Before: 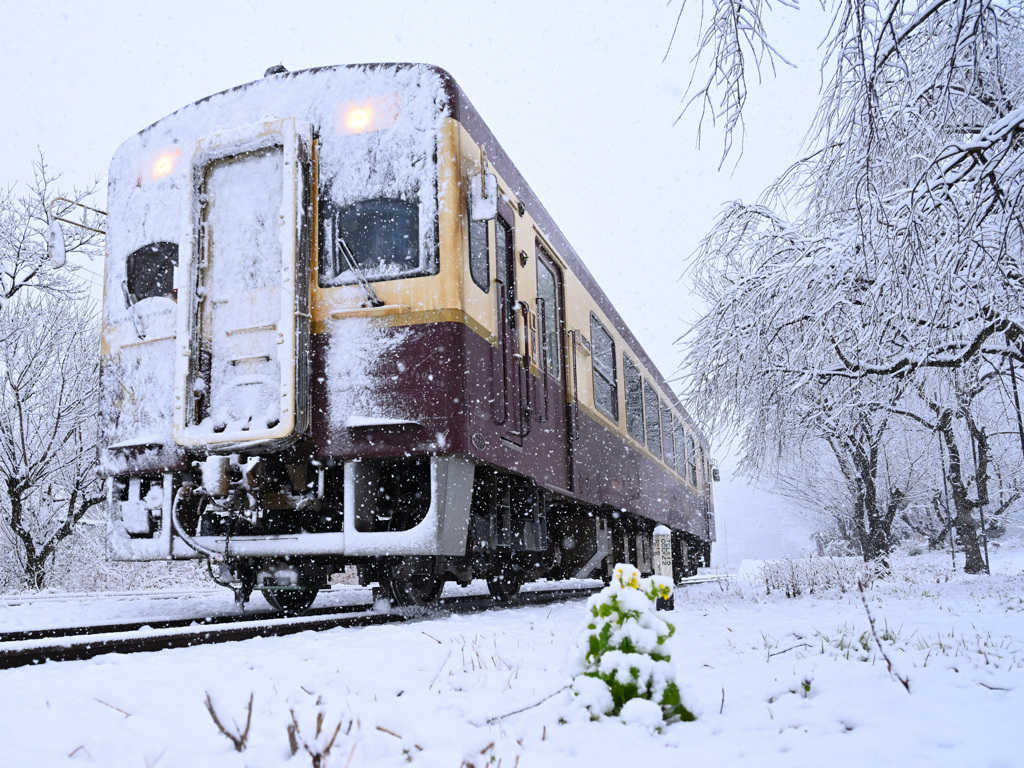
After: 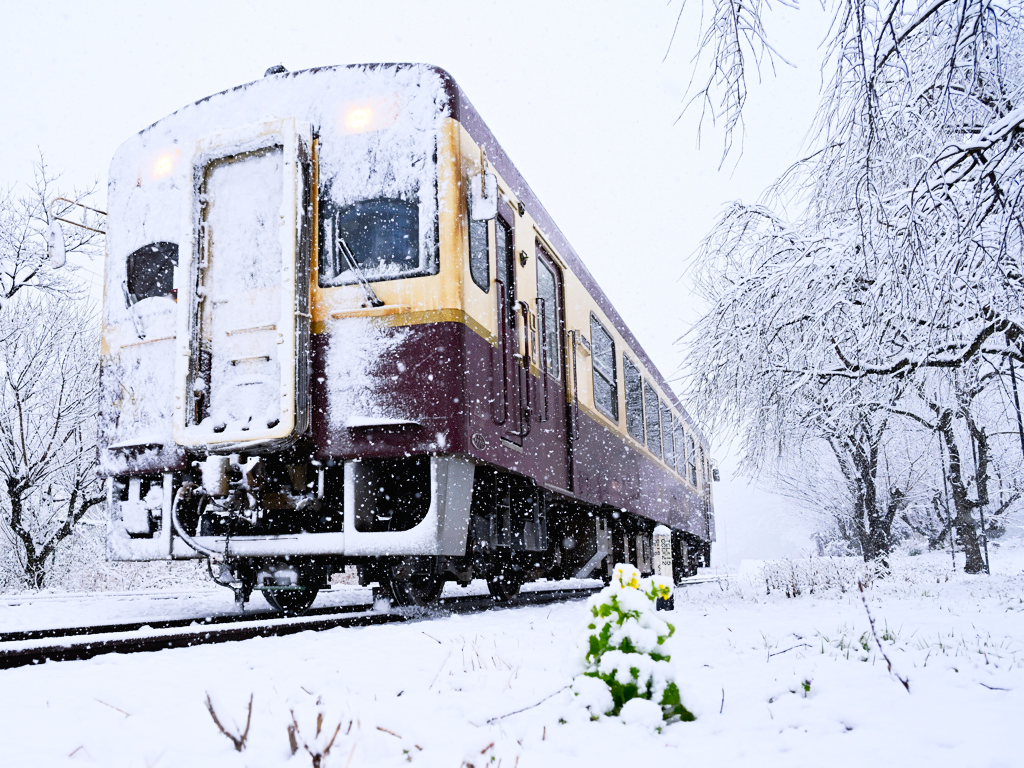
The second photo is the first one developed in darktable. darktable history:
tone curve: curves: ch0 [(0, 0.013) (0.054, 0.018) (0.205, 0.191) (0.289, 0.292) (0.39, 0.424) (0.493, 0.551) (0.647, 0.752) (0.796, 0.887) (1, 0.998)]; ch1 [(0, 0) (0.371, 0.339) (0.477, 0.452) (0.494, 0.495) (0.501, 0.501) (0.51, 0.516) (0.54, 0.557) (0.572, 0.605) (0.66, 0.701) (0.783, 0.804) (1, 1)]; ch2 [(0, 0) (0.32, 0.281) (0.403, 0.399) (0.441, 0.428) (0.47, 0.469) (0.498, 0.496) (0.524, 0.543) (0.551, 0.579) (0.633, 0.665) (0.7, 0.711) (1, 1)], preserve colors none
color correction: highlights b* 0.043, saturation 1.08
